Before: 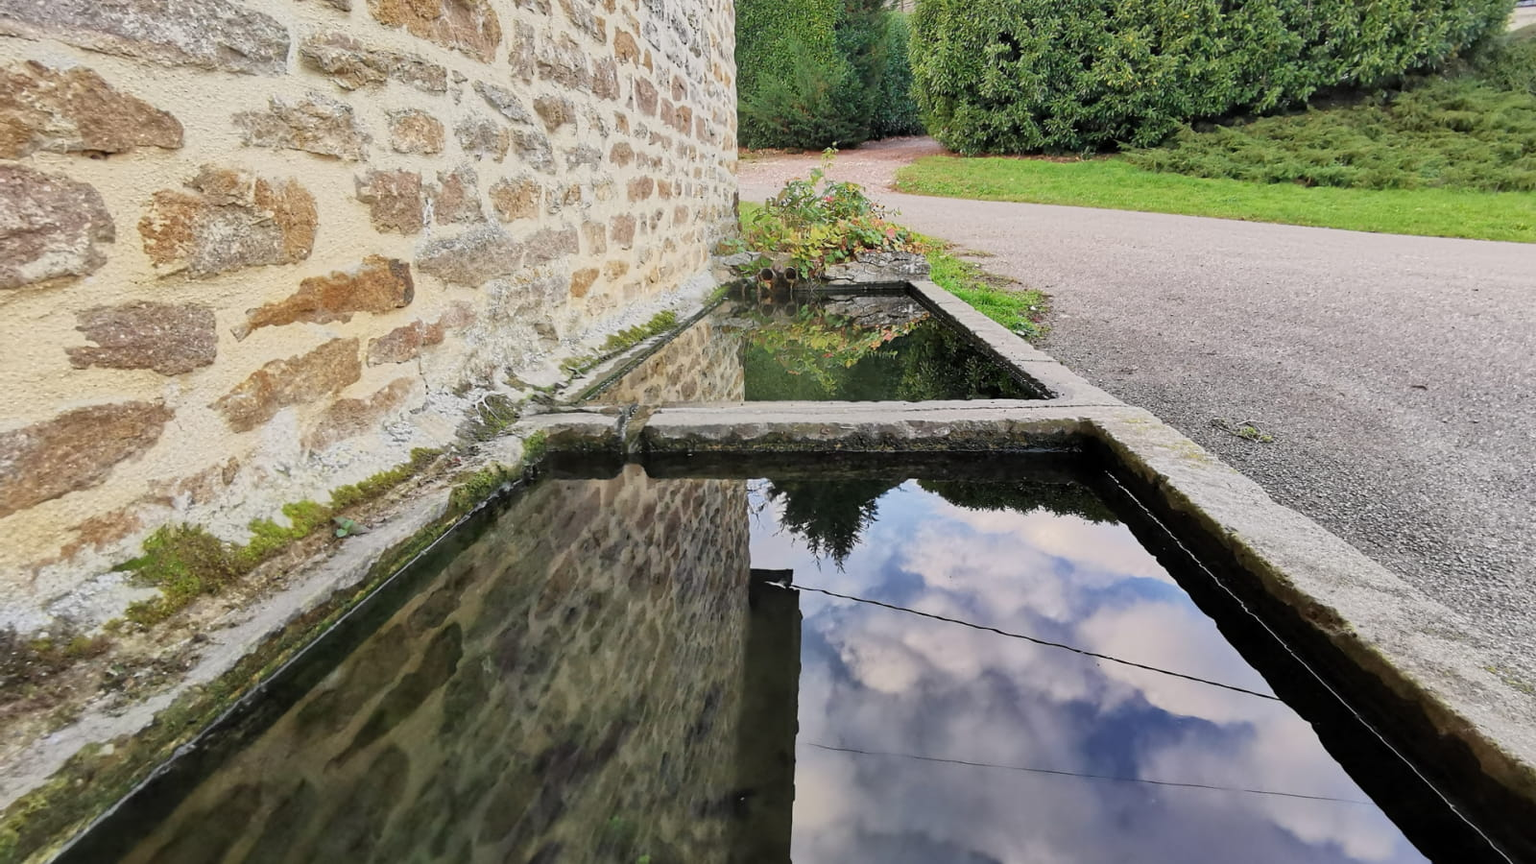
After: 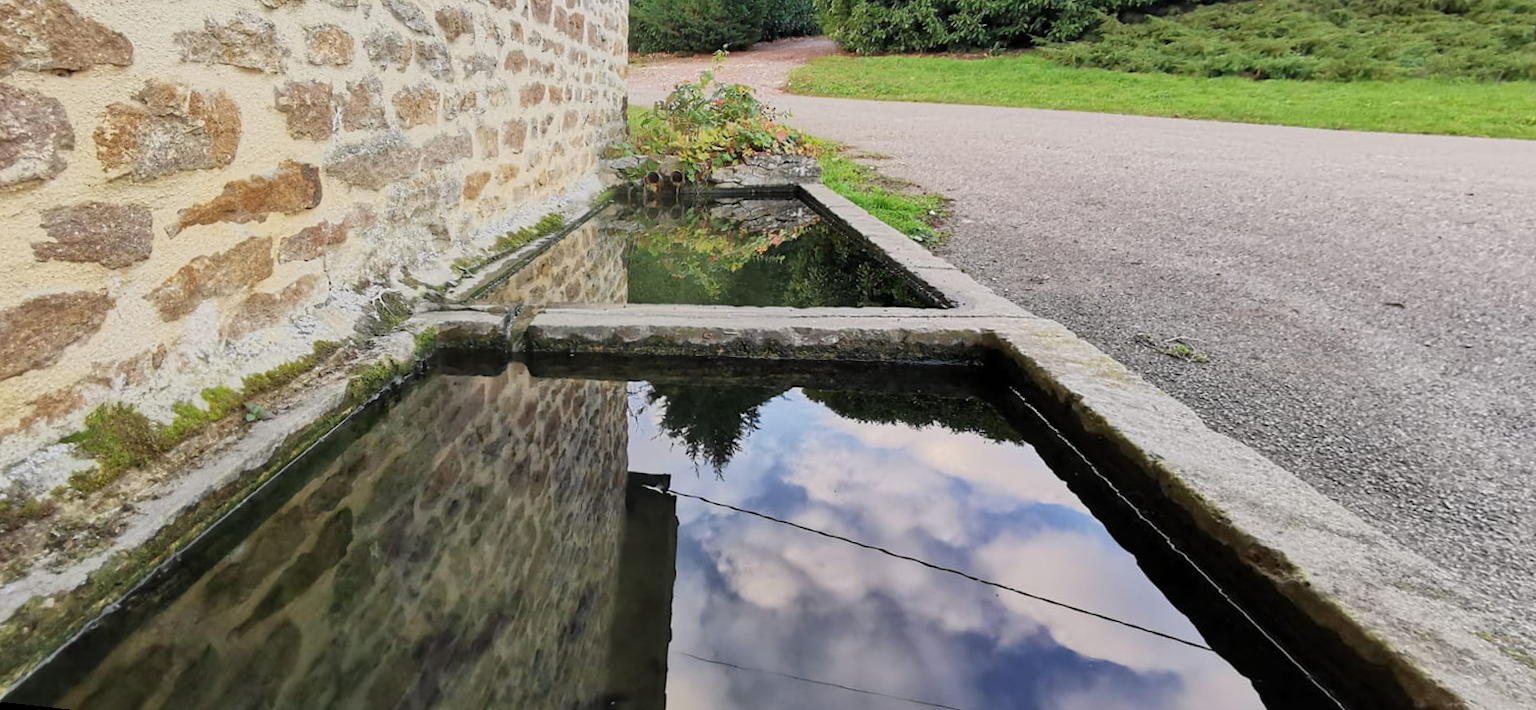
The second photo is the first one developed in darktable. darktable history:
rotate and perspective: rotation 1.69°, lens shift (vertical) -0.023, lens shift (horizontal) -0.291, crop left 0.025, crop right 0.988, crop top 0.092, crop bottom 0.842
crop and rotate: top 6.25%
